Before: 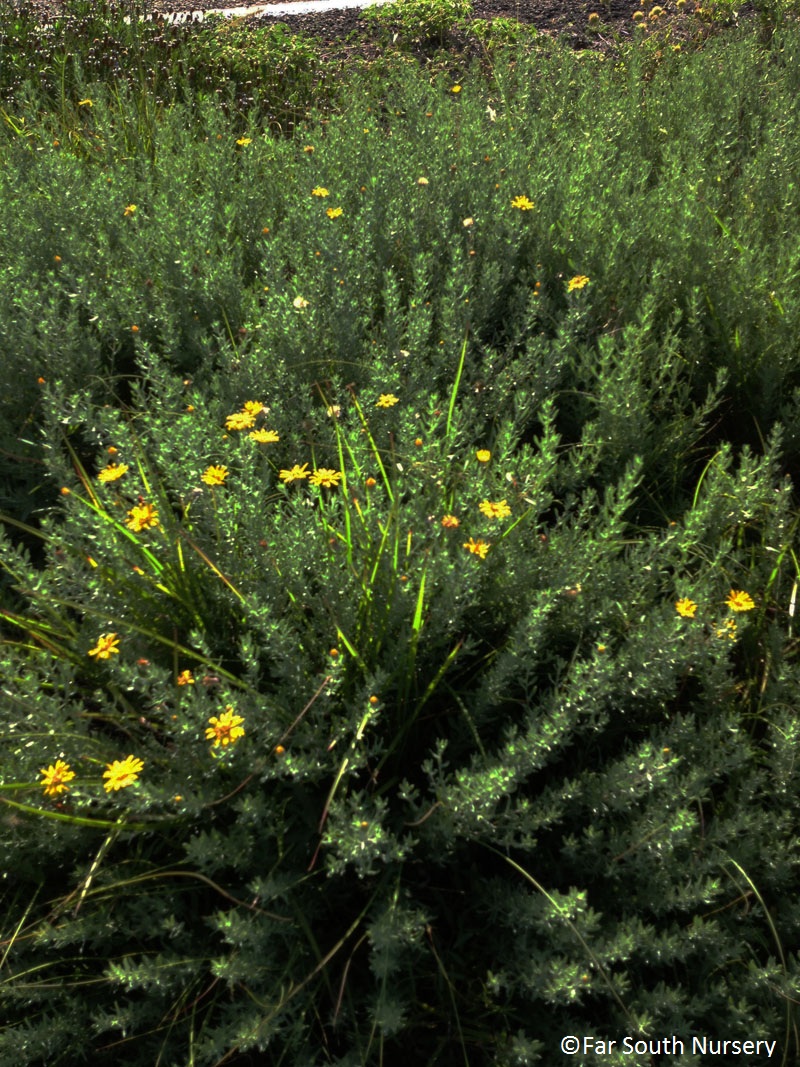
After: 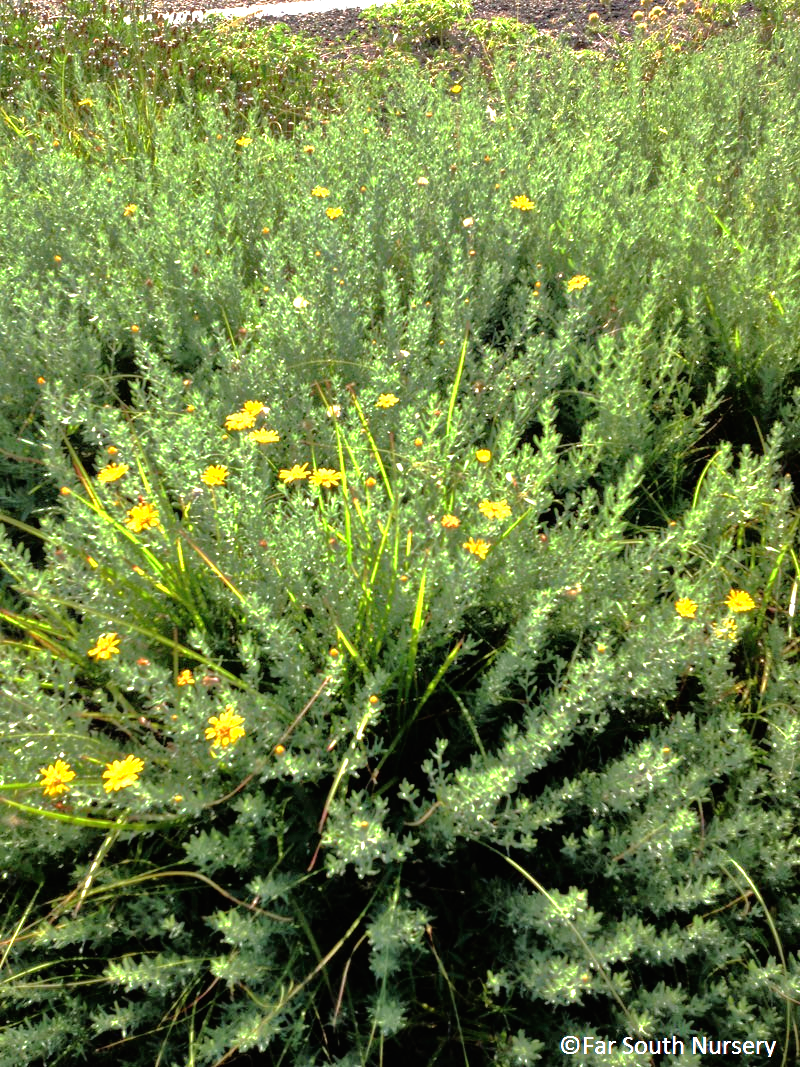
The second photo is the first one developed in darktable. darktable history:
exposure: black level correction 0, exposure 1.63 EV, compensate highlight preservation false
tone equalizer: -7 EV 0.147 EV, -6 EV 0.593 EV, -5 EV 1.14 EV, -4 EV 1.32 EV, -3 EV 1.14 EV, -2 EV 0.6 EV, -1 EV 0.147 EV
